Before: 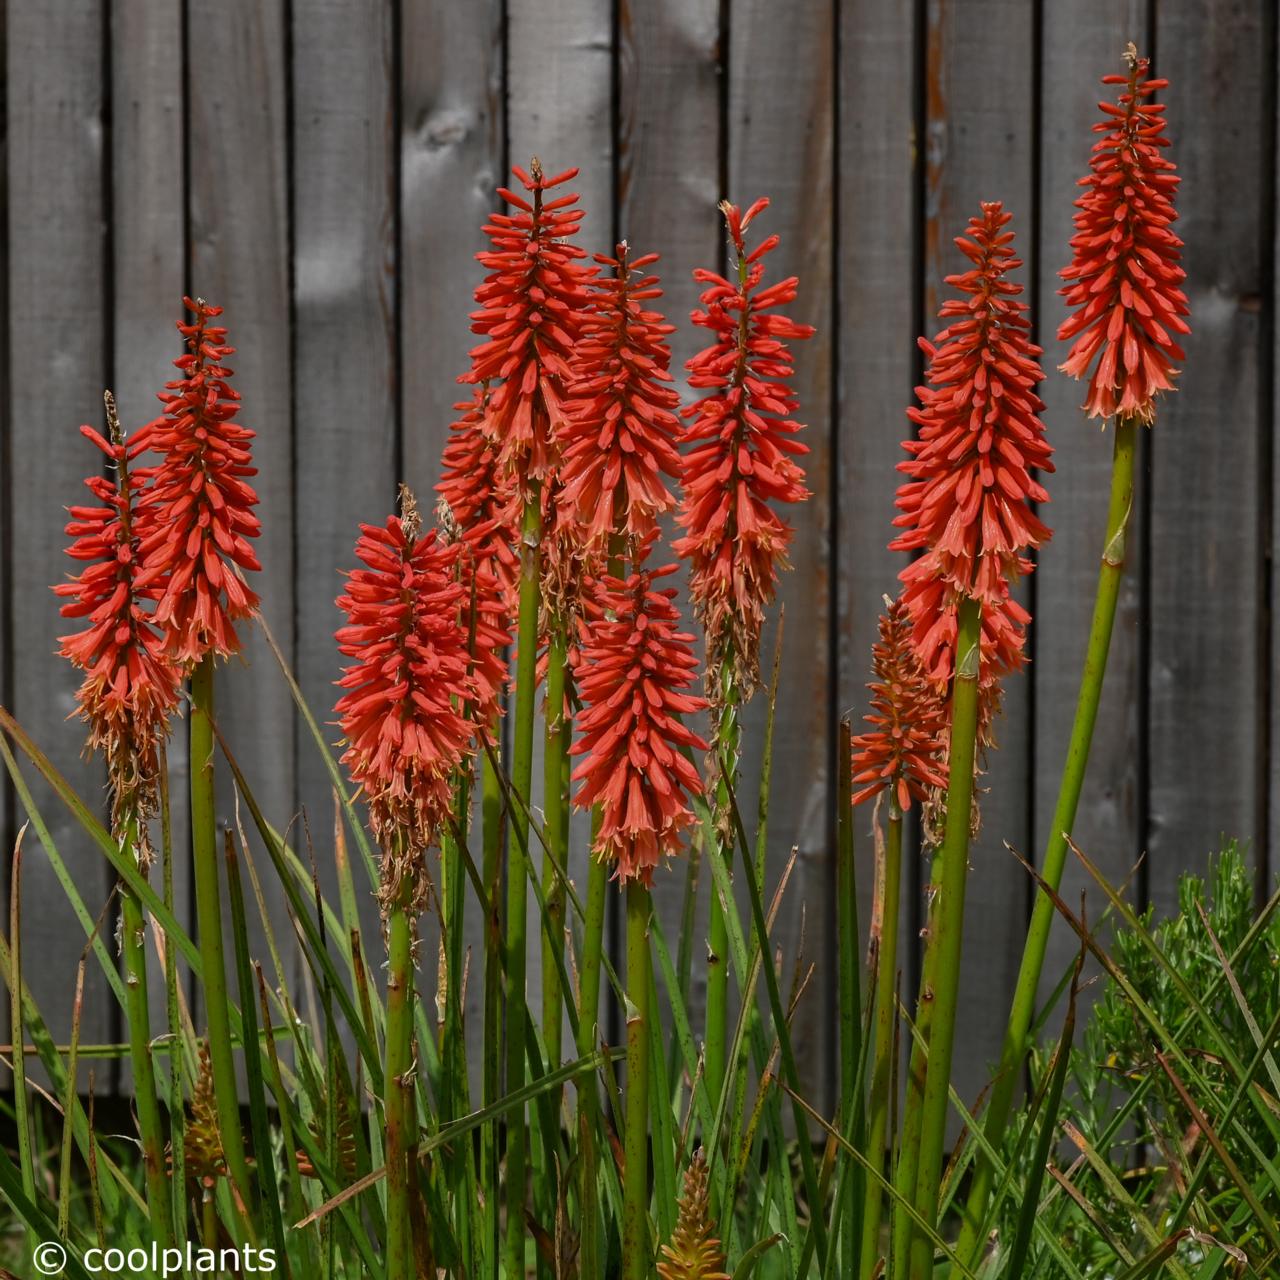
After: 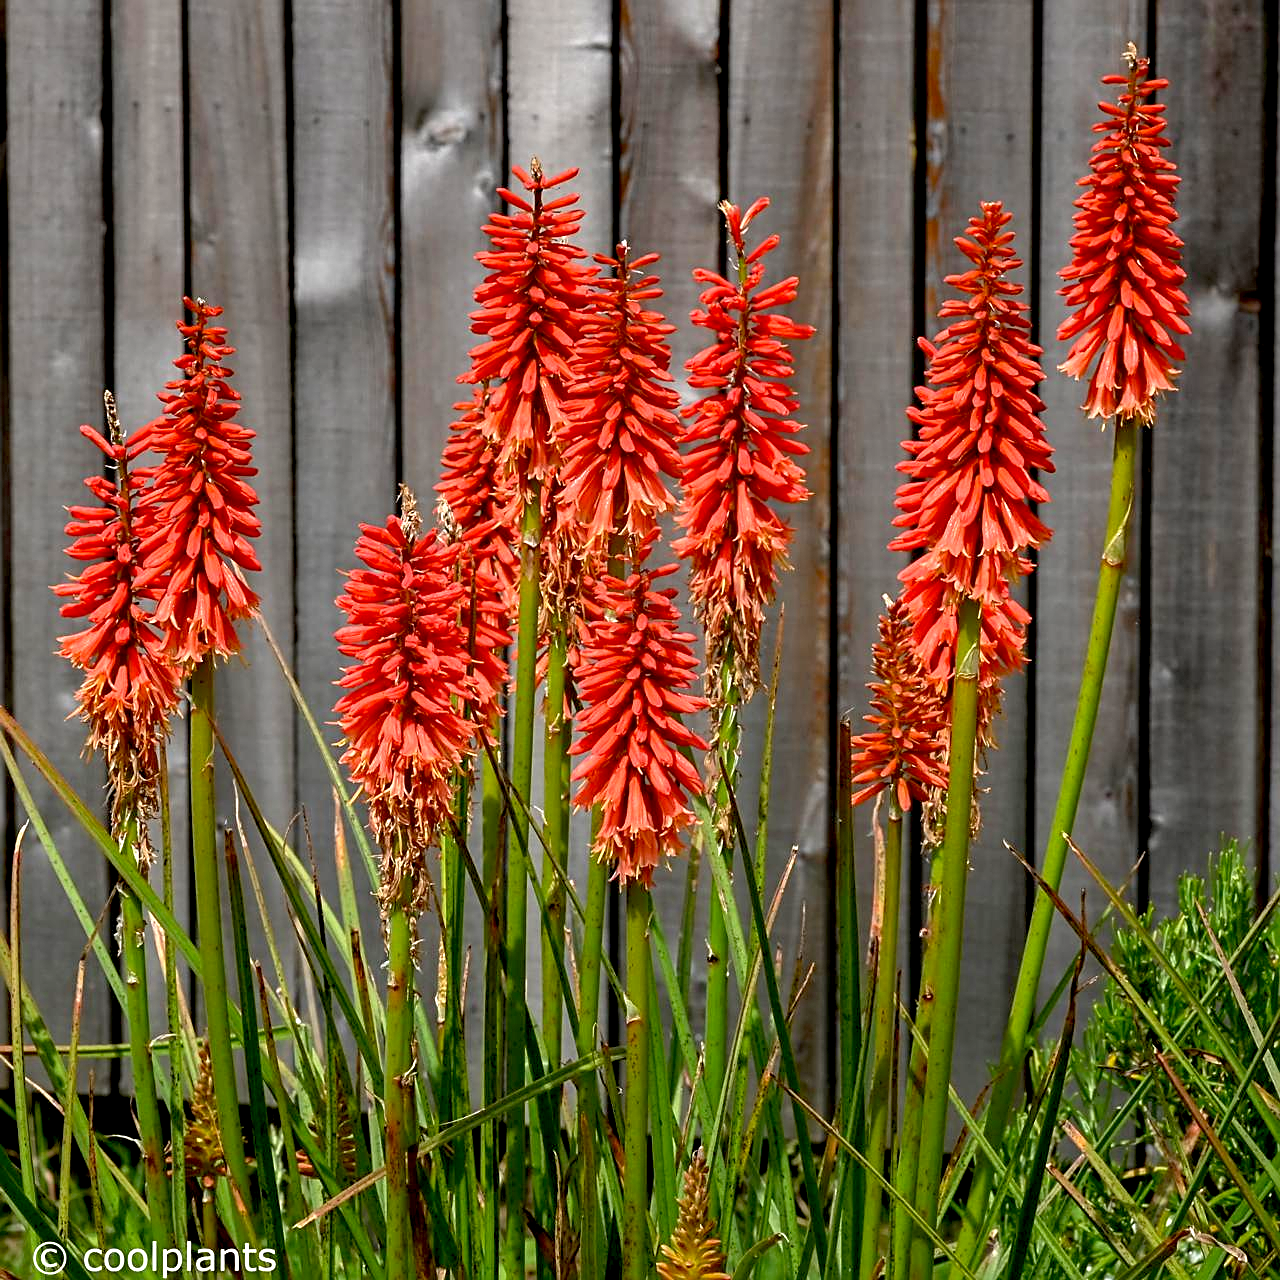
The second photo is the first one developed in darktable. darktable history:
sharpen: on, module defaults
tone equalizer: on, module defaults
exposure: black level correction 0.01, exposure 1 EV, compensate highlight preservation false
